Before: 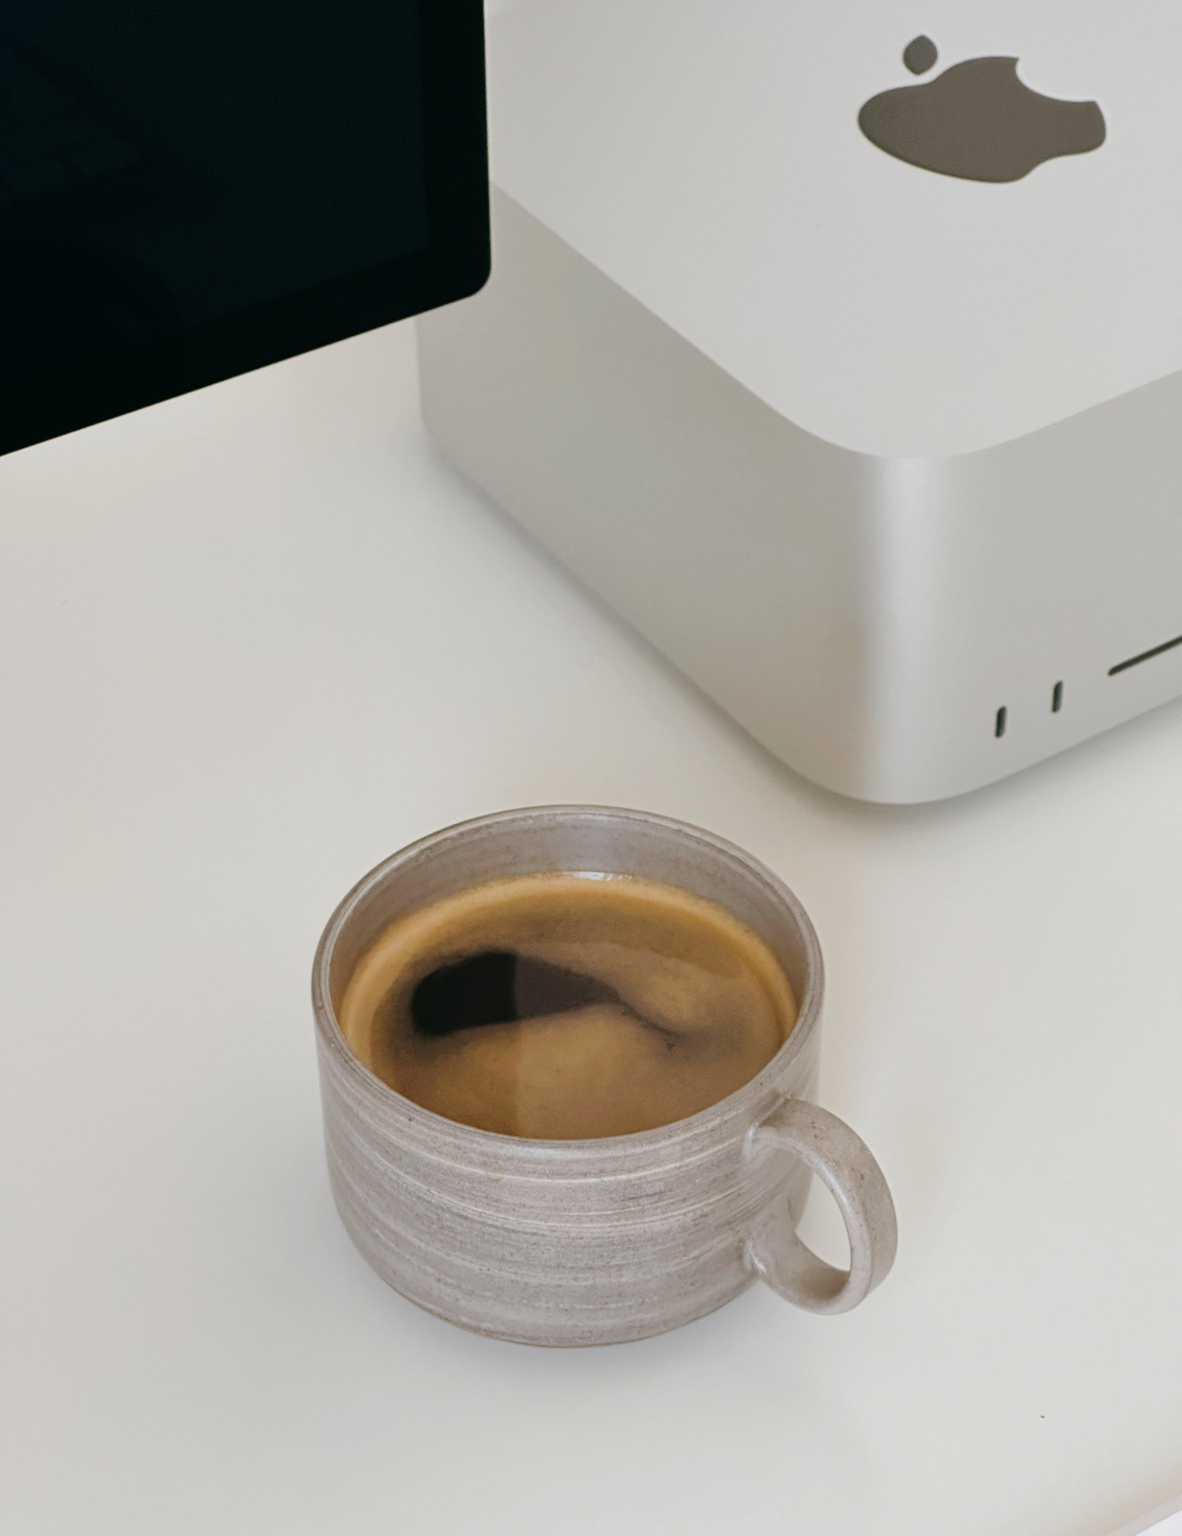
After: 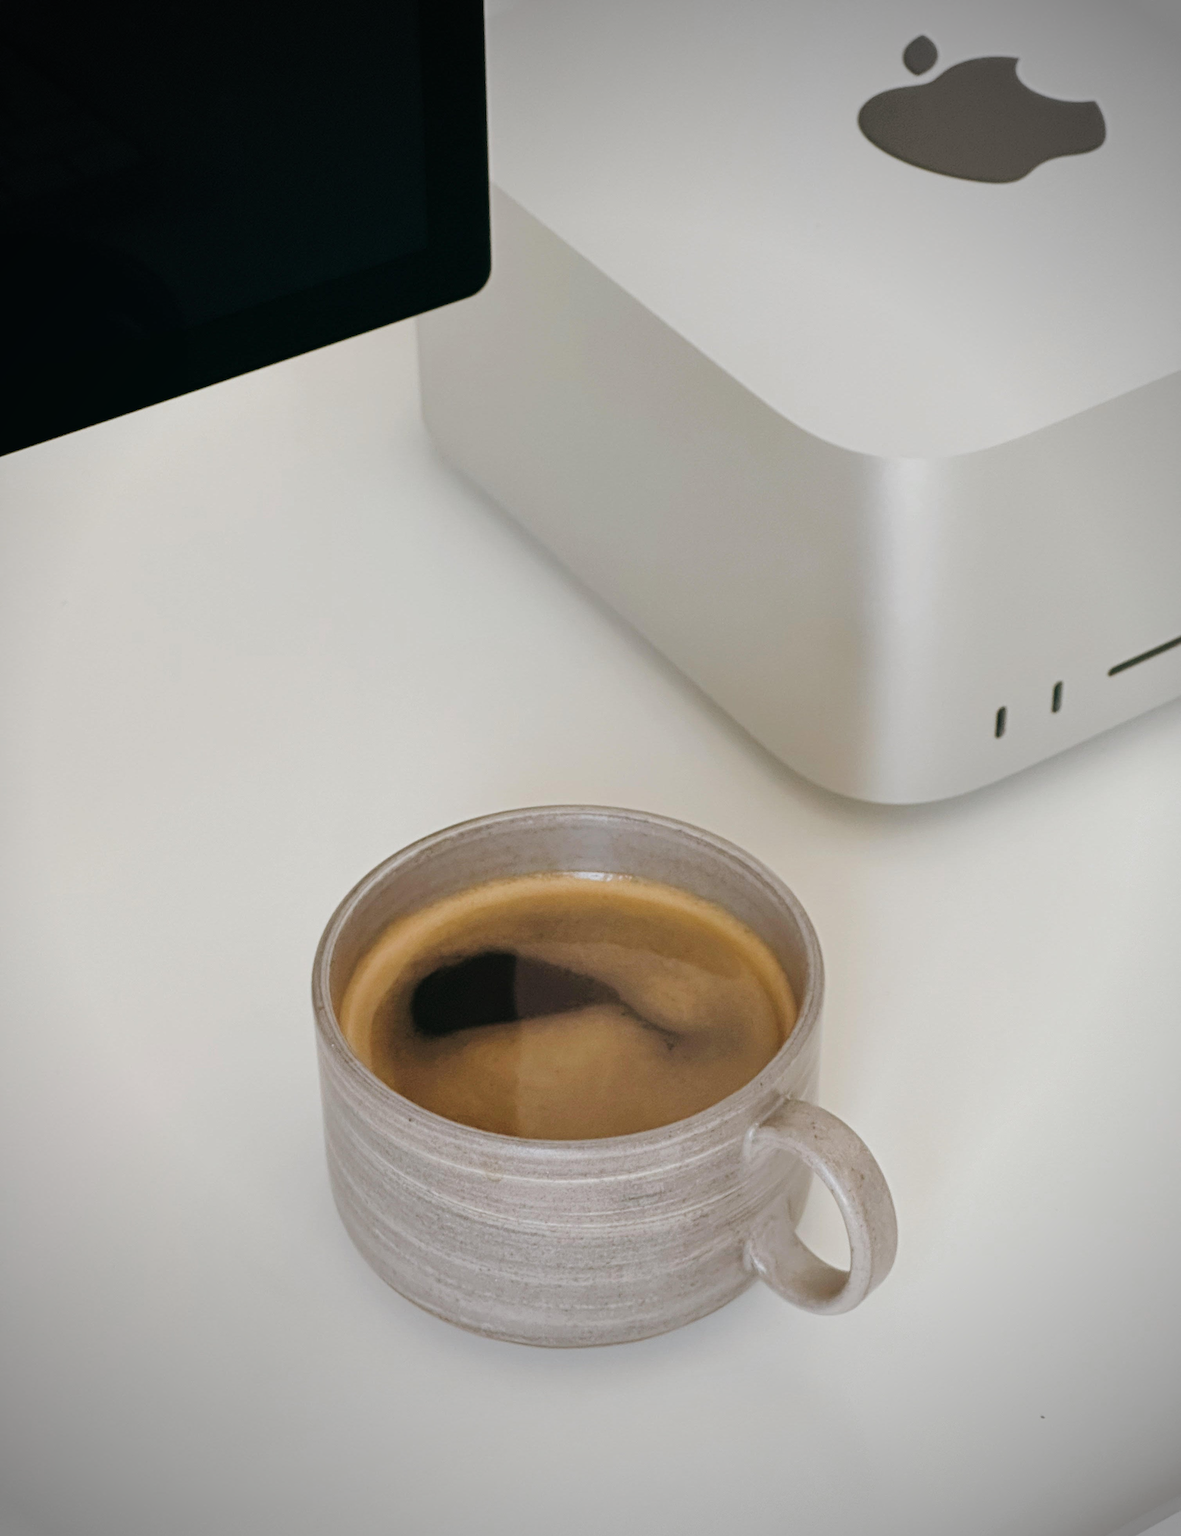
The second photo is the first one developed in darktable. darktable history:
vignetting: fall-off start 71.65%, brightness -0.616, saturation -0.673
